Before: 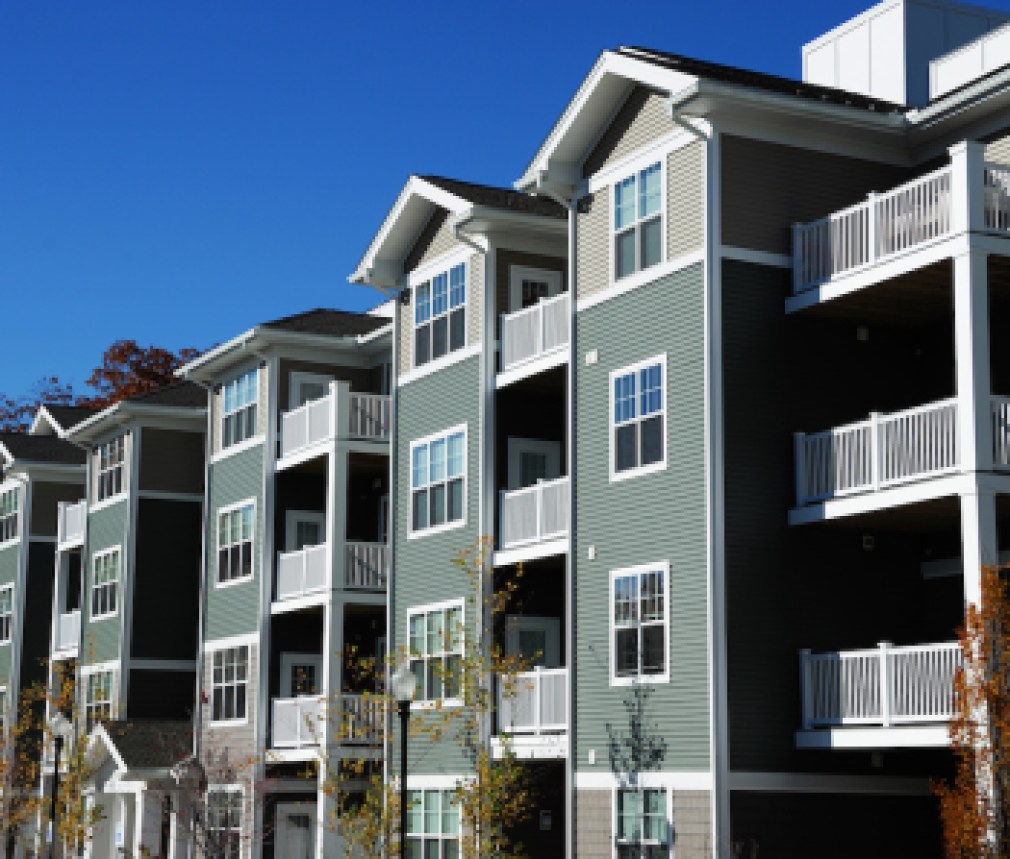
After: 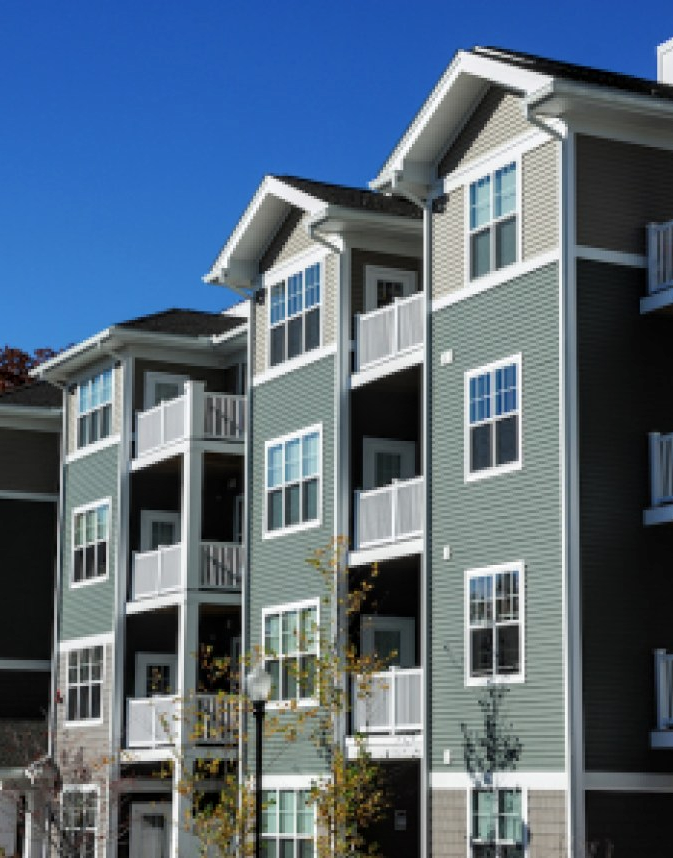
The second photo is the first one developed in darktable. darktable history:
crop and rotate: left 14.436%, right 18.898%
shadows and highlights: shadows 43.71, white point adjustment -1.46, soften with gaussian
local contrast: on, module defaults
